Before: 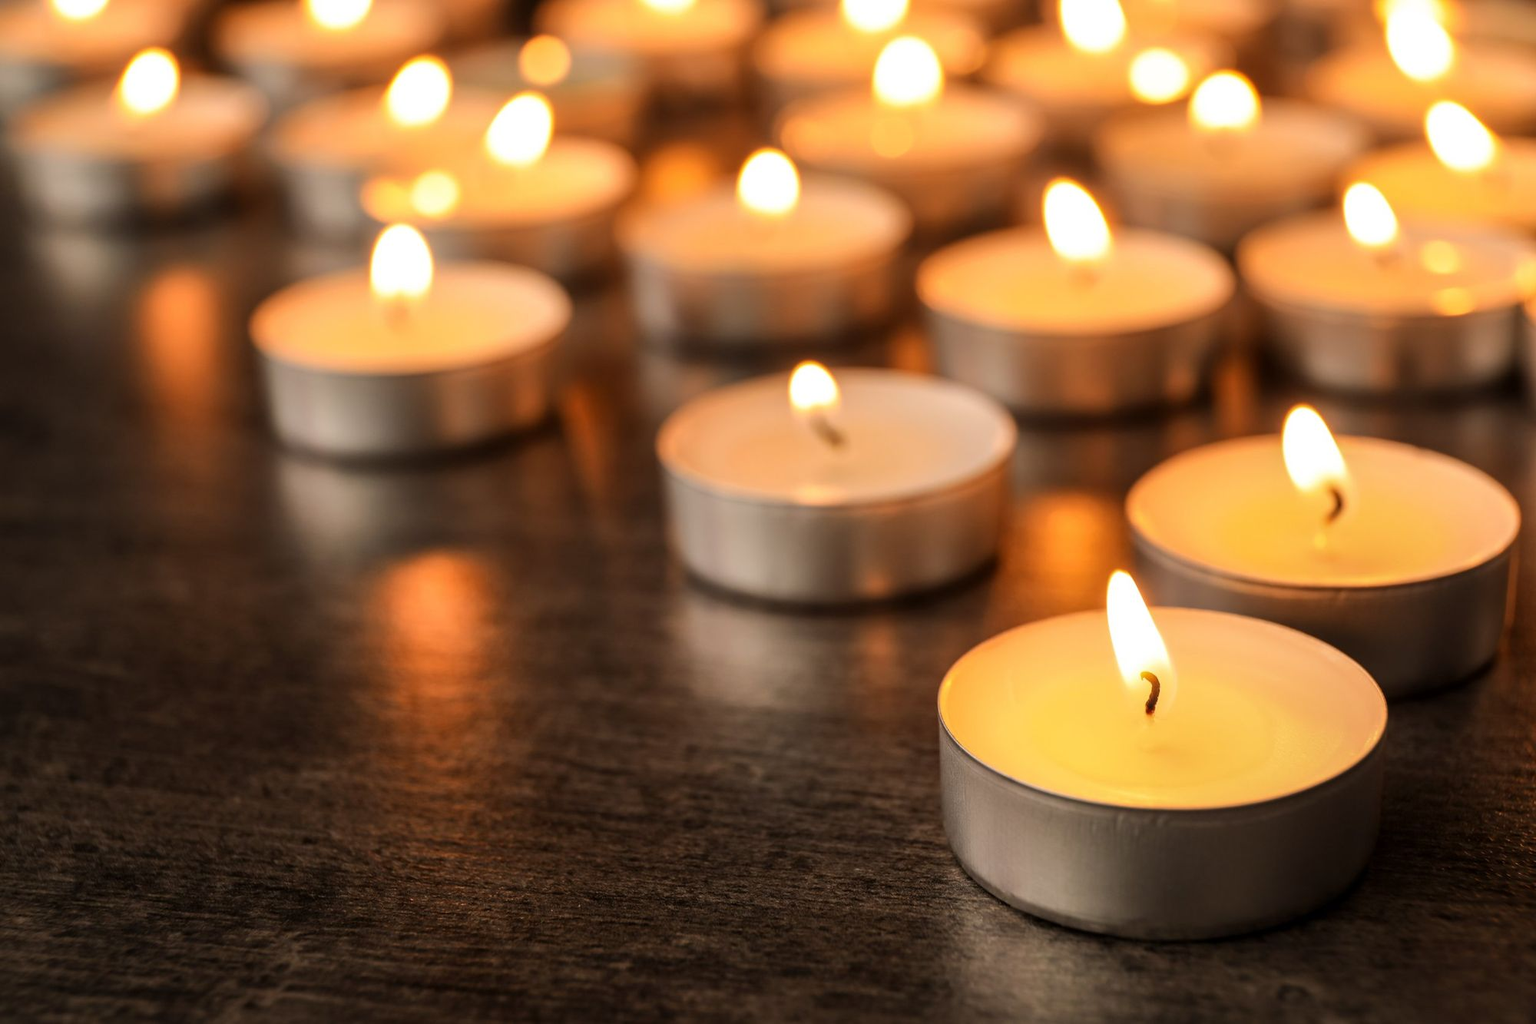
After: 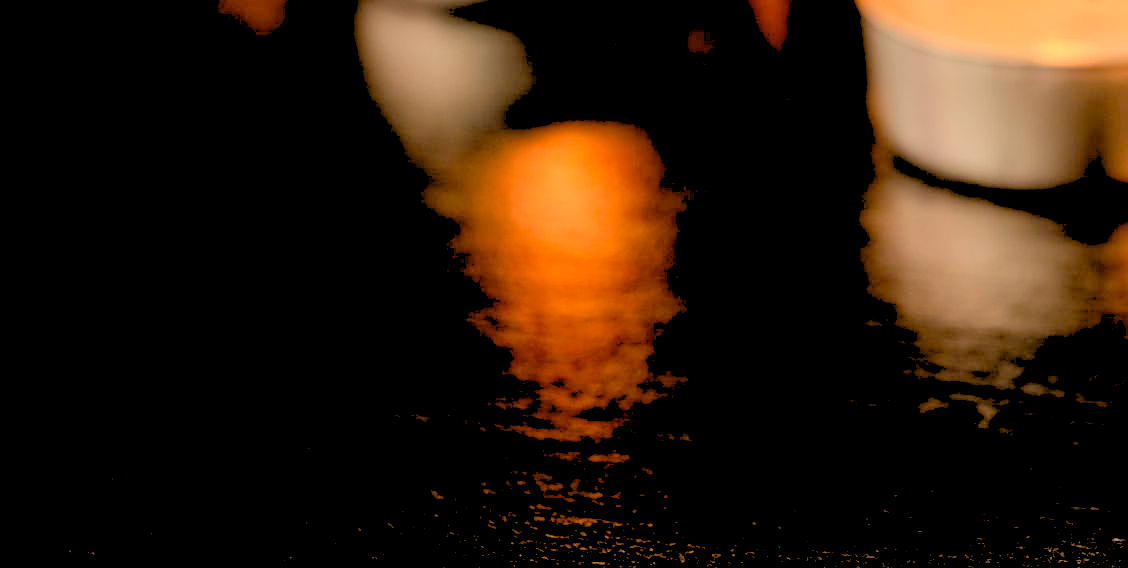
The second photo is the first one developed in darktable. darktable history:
crop: top 44.483%, right 43.593%, bottom 12.892%
rgb levels: levels [[0.027, 0.429, 0.996], [0, 0.5, 1], [0, 0.5, 1]]
sharpen: on, module defaults
white balance: red 1.045, blue 0.932
exposure: black level correction 0.029, exposure -0.073 EV, compensate highlight preservation false
